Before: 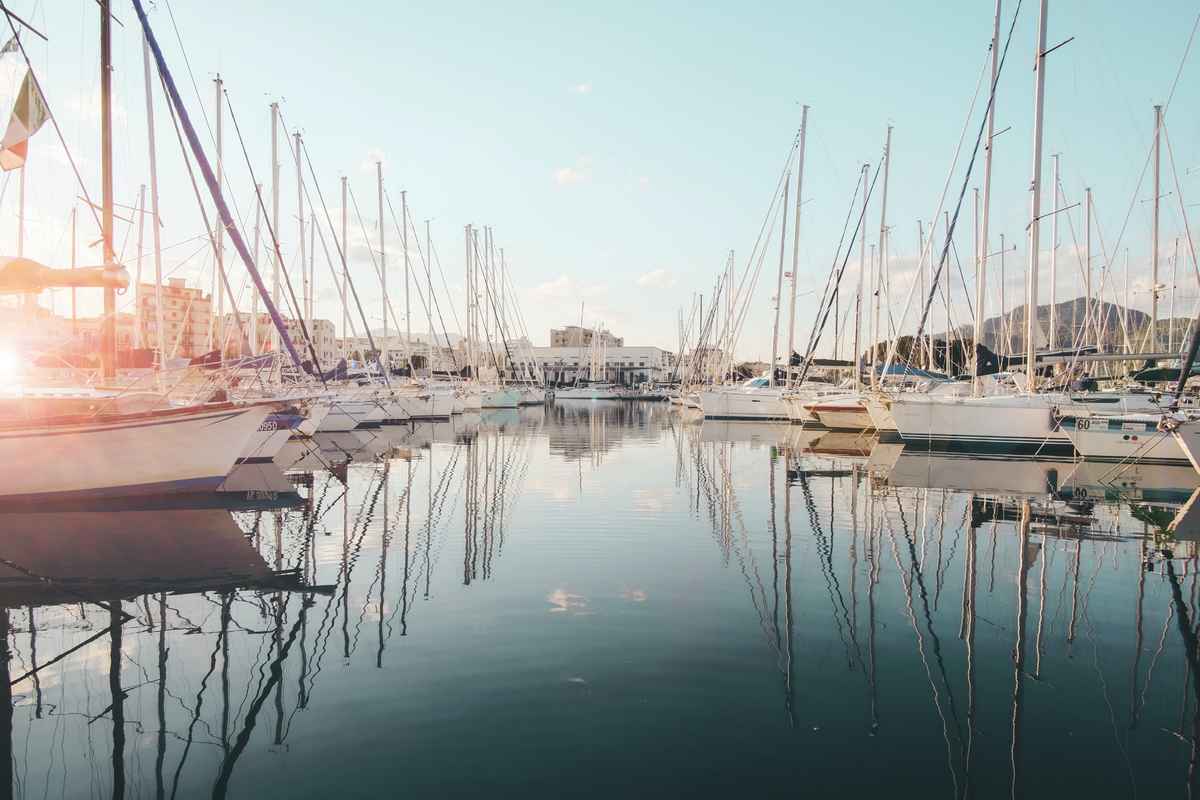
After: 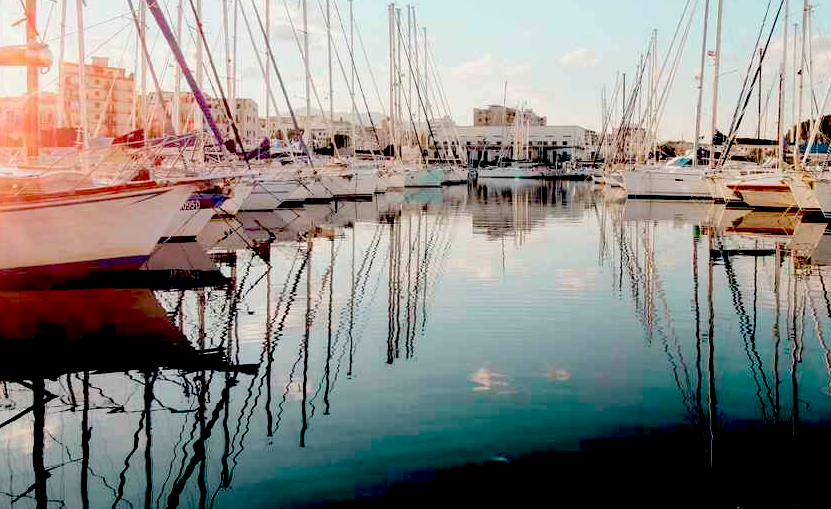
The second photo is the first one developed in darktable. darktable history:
exposure: black level correction 0.1, exposure -0.092 EV, compensate highlight preservation false
crop: left 6.488%, top 27.668%, right 24.183%, bottom 8.656%
